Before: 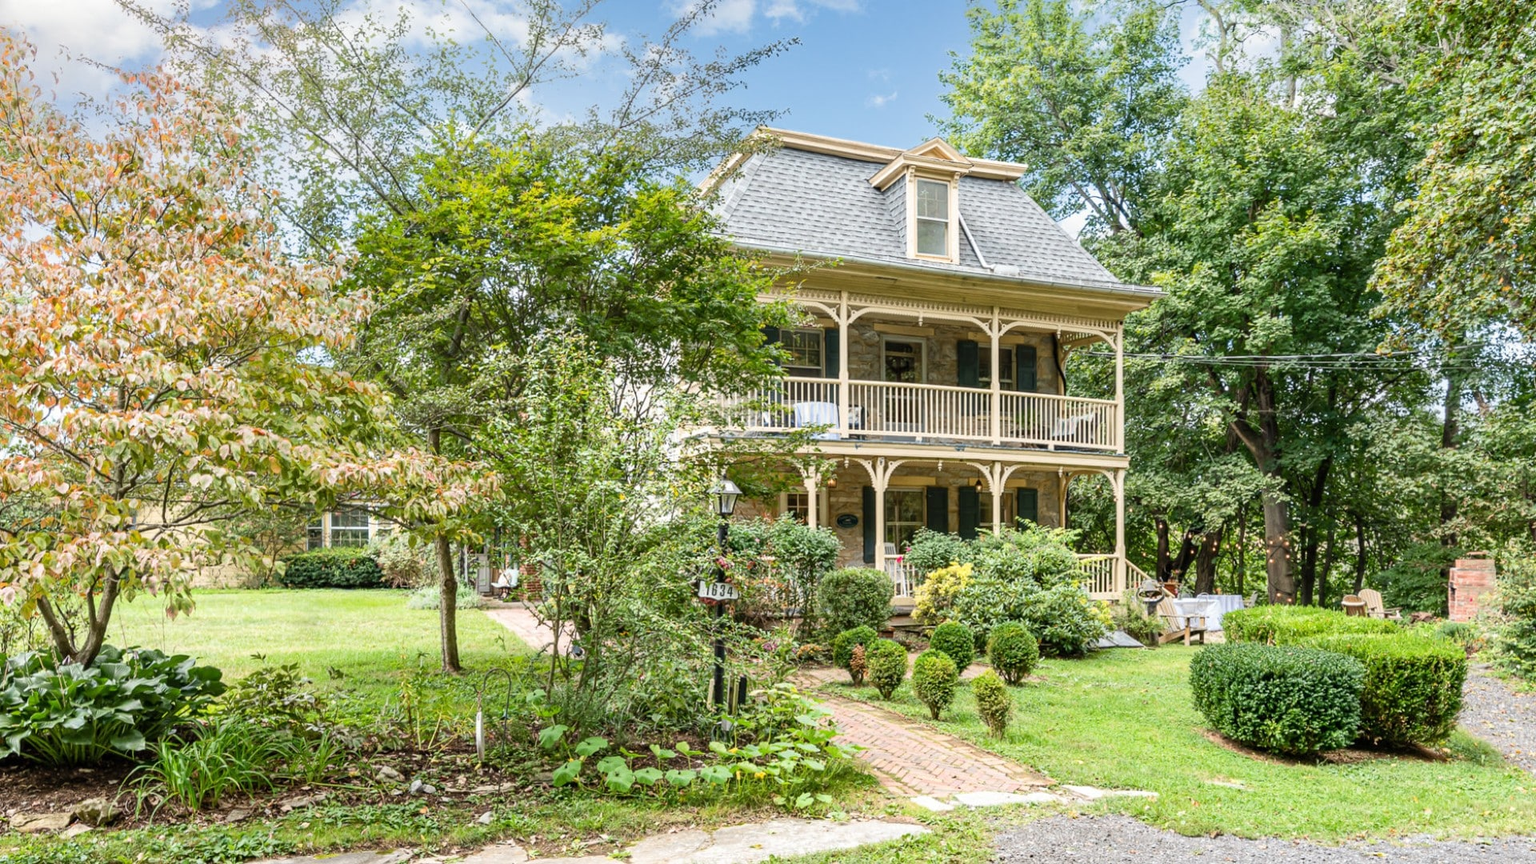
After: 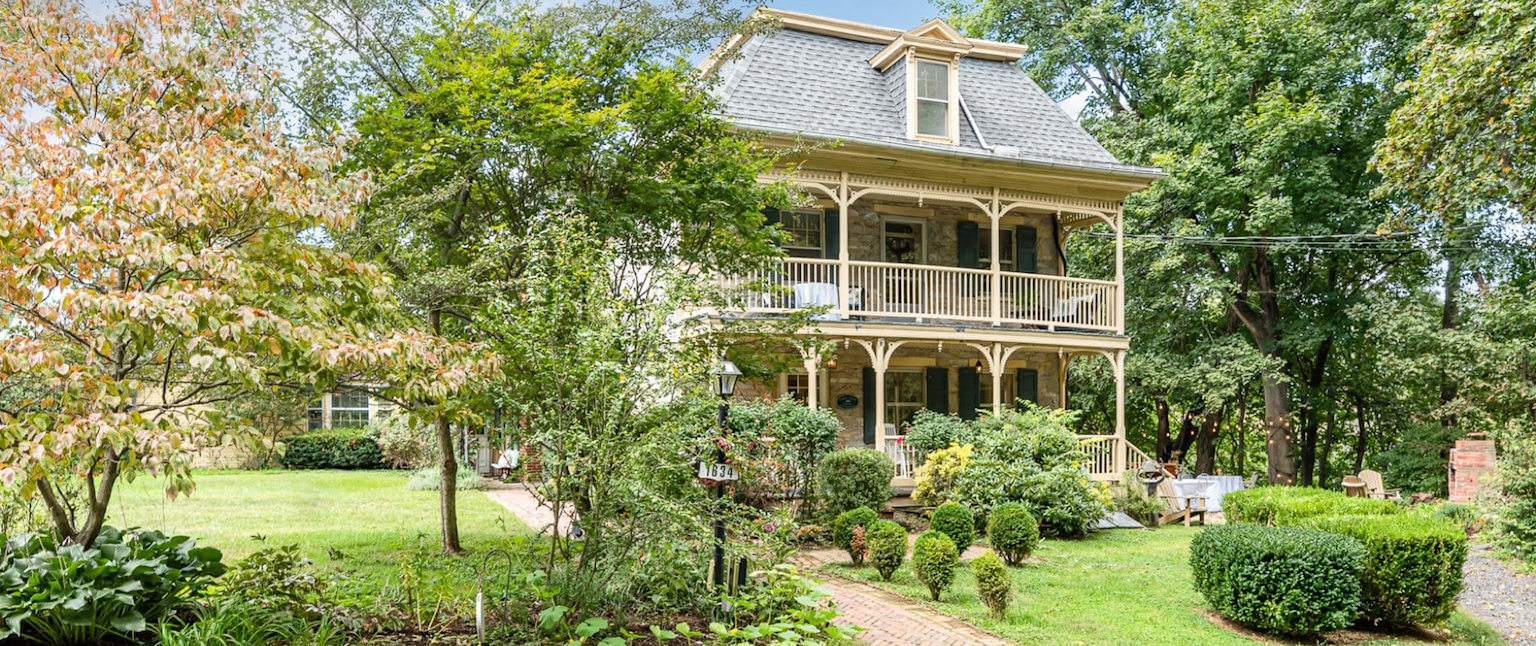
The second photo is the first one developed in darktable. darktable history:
crop: top 13.84%, bottom 11.274%
